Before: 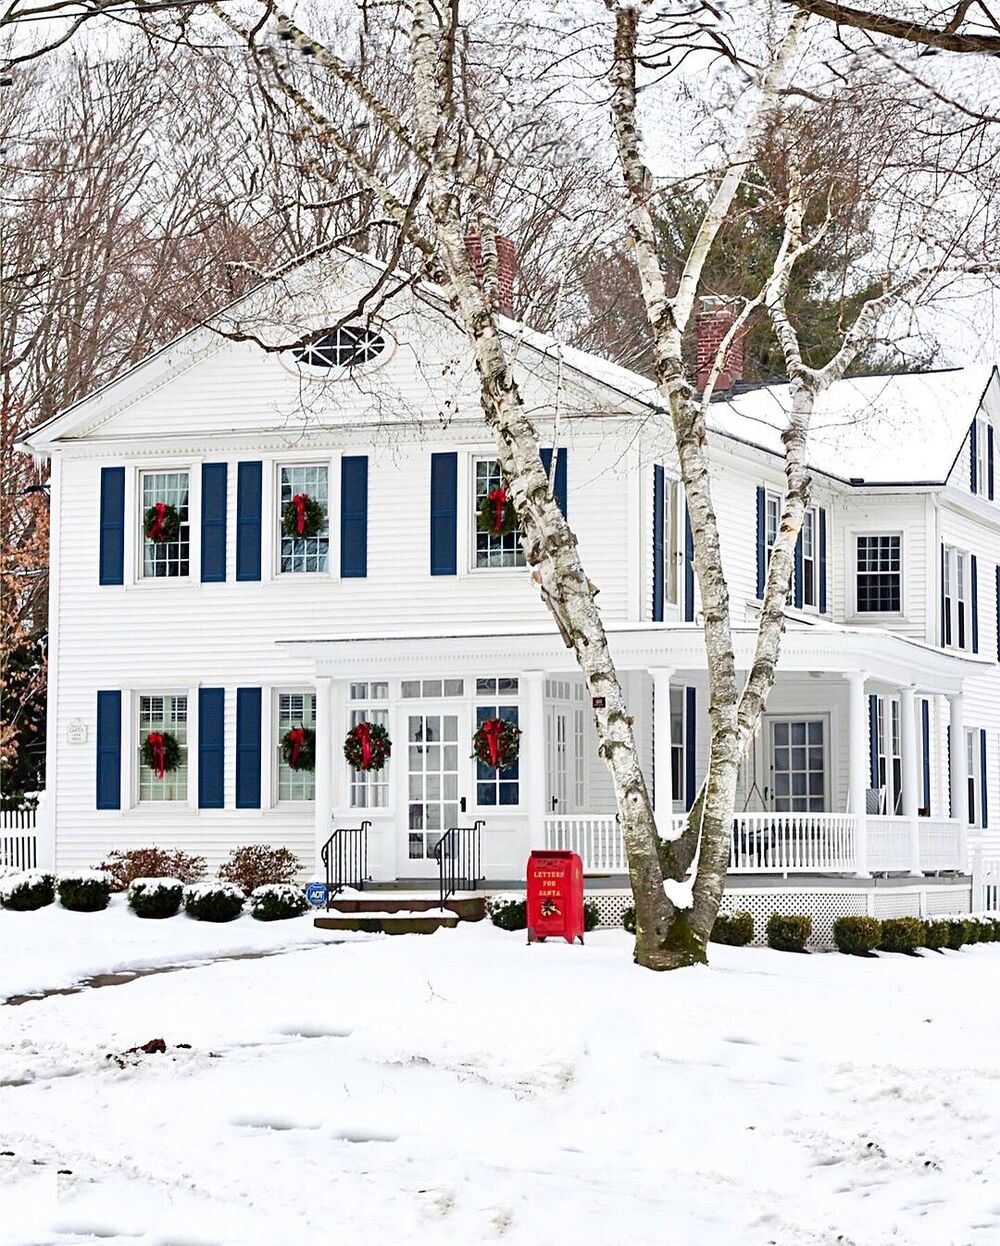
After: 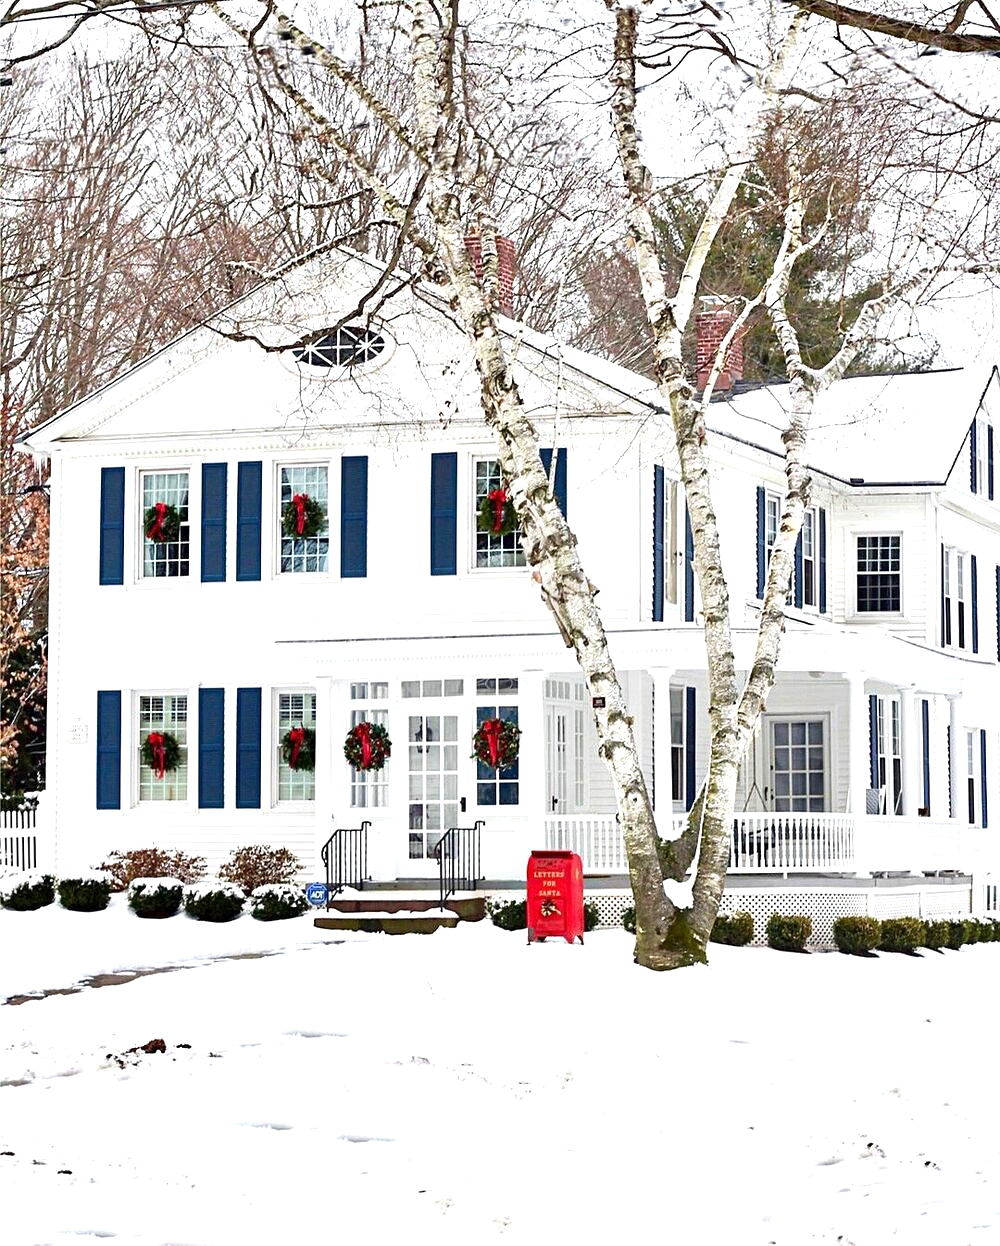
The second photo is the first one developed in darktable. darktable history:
exposure: black level correction 0.001, exposure 0.5 EV, compensate highlight preservation false
